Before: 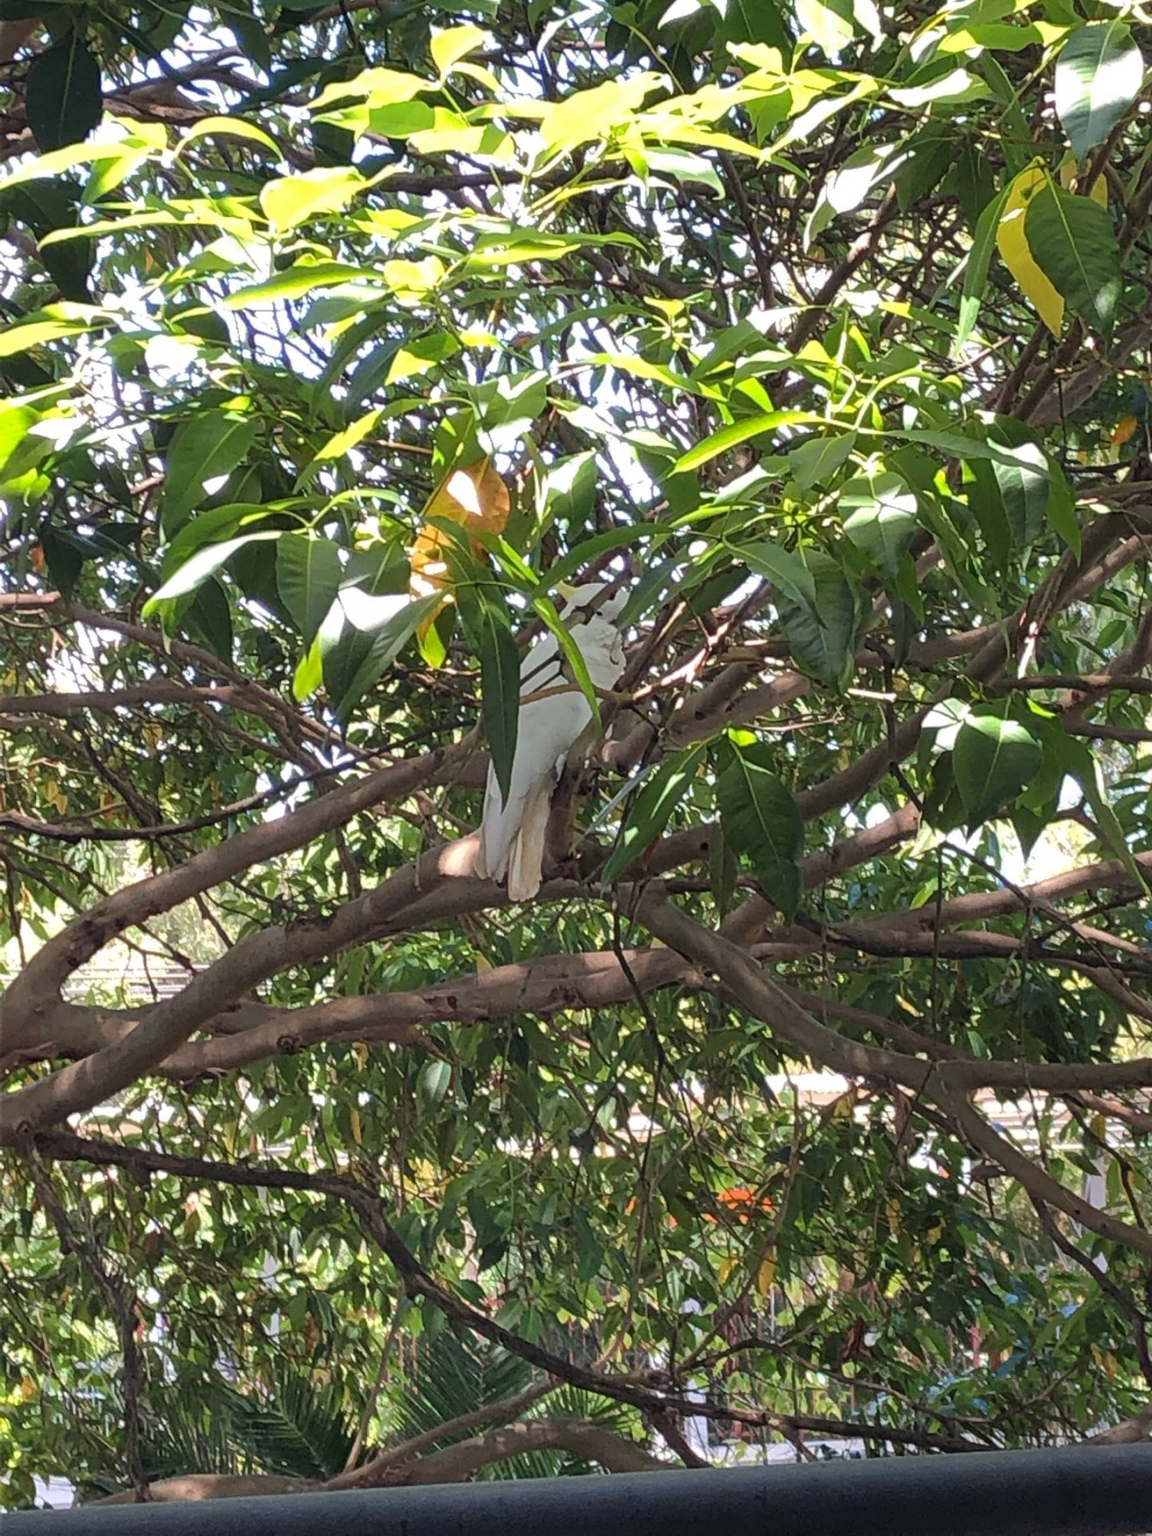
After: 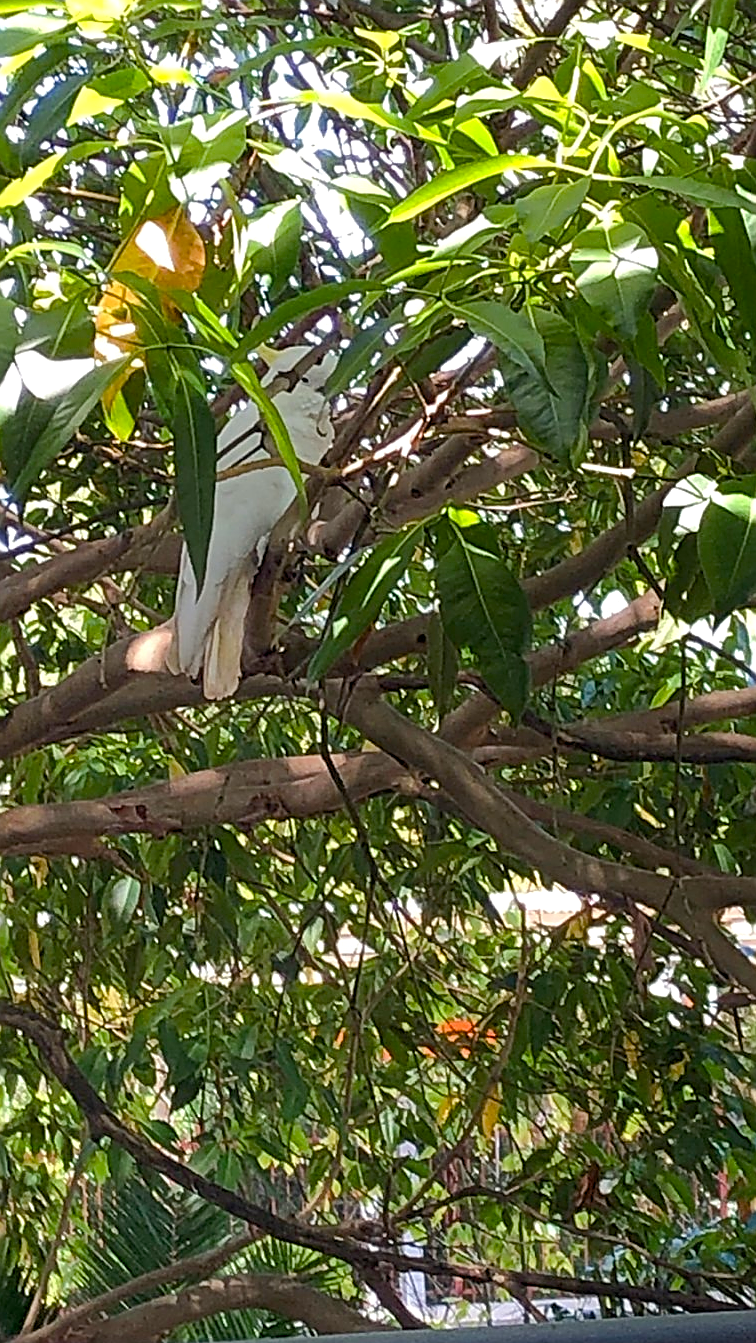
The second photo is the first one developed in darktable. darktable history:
tone equalizer: on, module defaults
crop and rotate: left 28.256%, top 17.734%, right 12.656%, bottom 3.573%
color balance rgb: global offset › luminance -0.51%, perceptual saturation grading › global saturation 27.53%, perceptual saturation grading › highlights -25%, perceptual saturation grading › shadows 25%, perceptual brilliance grading › highlights 6.62%, perceptual brilliance grading › mid-tones 17.07%, perceptual brilliance grading › shadows -5.23%
sharpen: amount 0.75
contrast equalizer: octaves 7, y [[0.6 ×6], [0.55 ×6], [0 ×6], [0 ×6], [0 ×6]], mix -0.3
